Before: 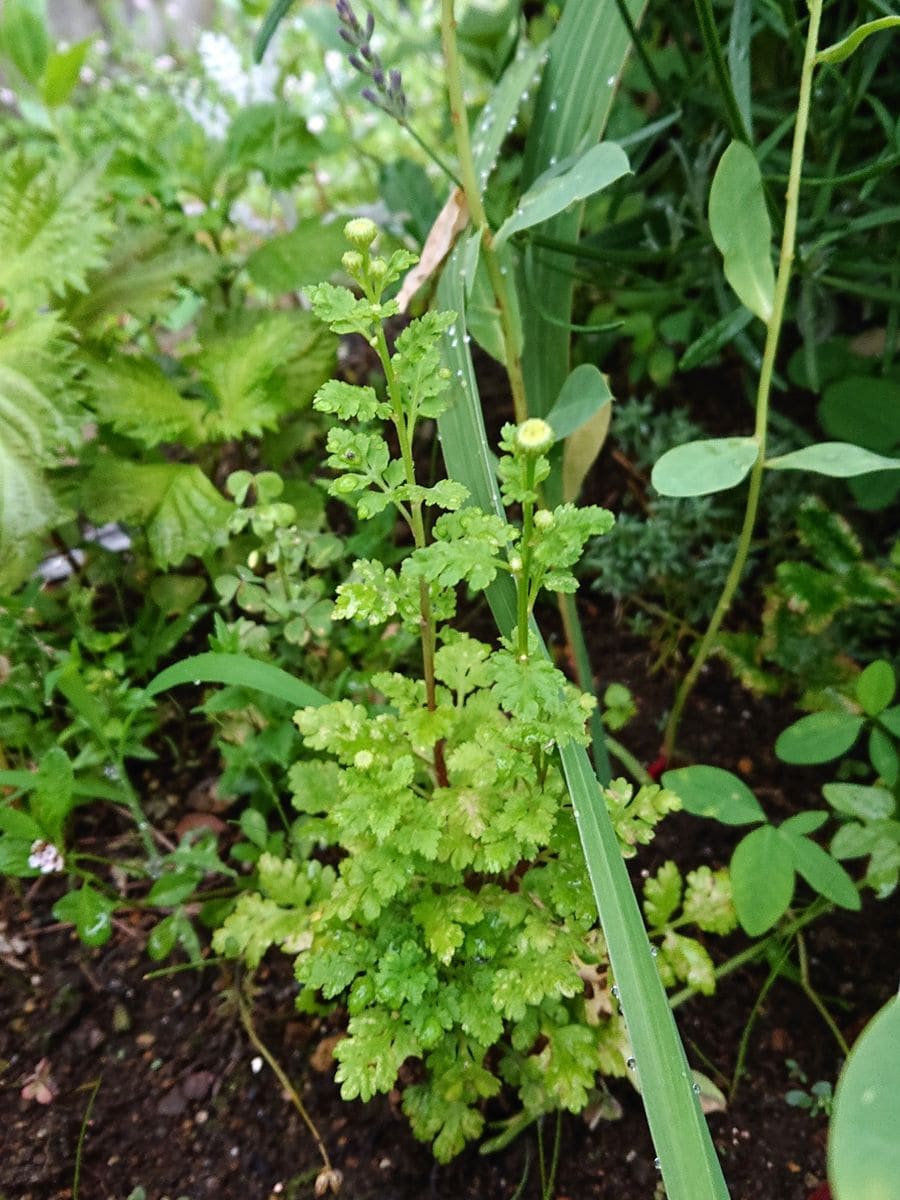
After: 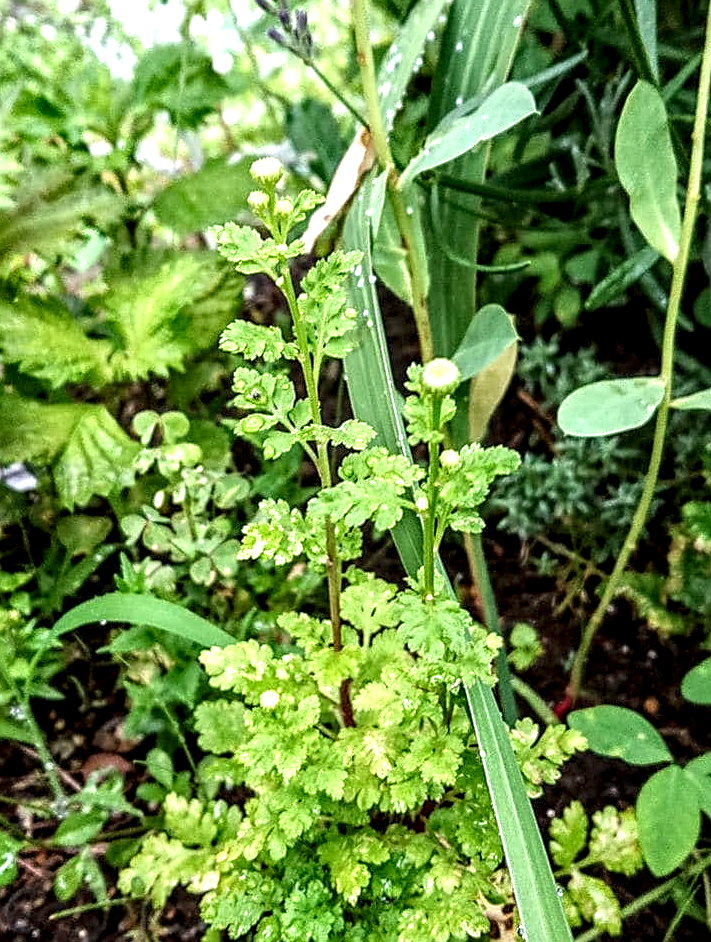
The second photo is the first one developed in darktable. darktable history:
crop and rotate: left 10.515%, top 5.003%, right 10.437%, bottom 16.474%
local contrast: highlights 19%, detail 188%
exposure: exposure 0.568 EV, compensate highlight preservation false
sharpen: on, module defaults
